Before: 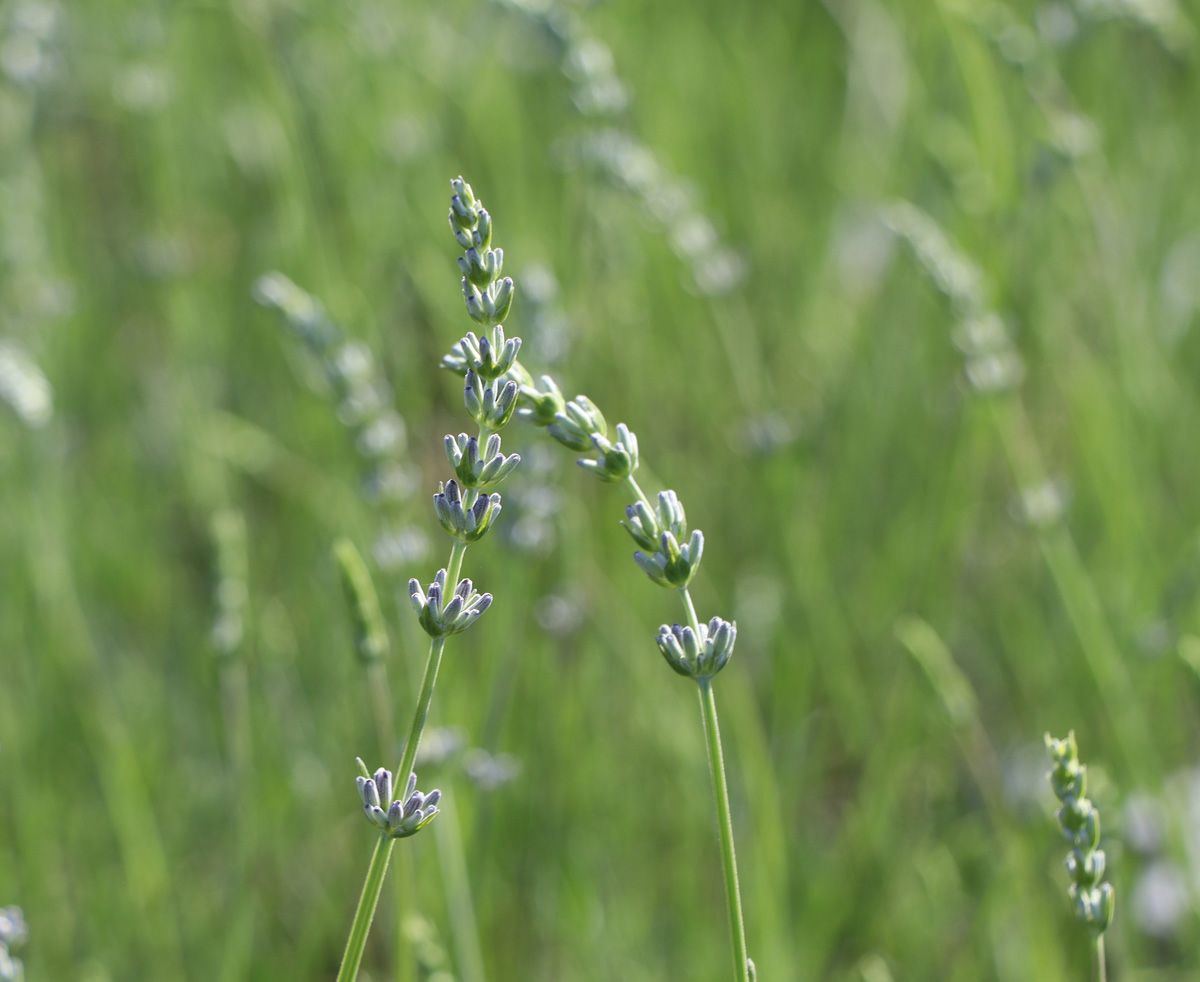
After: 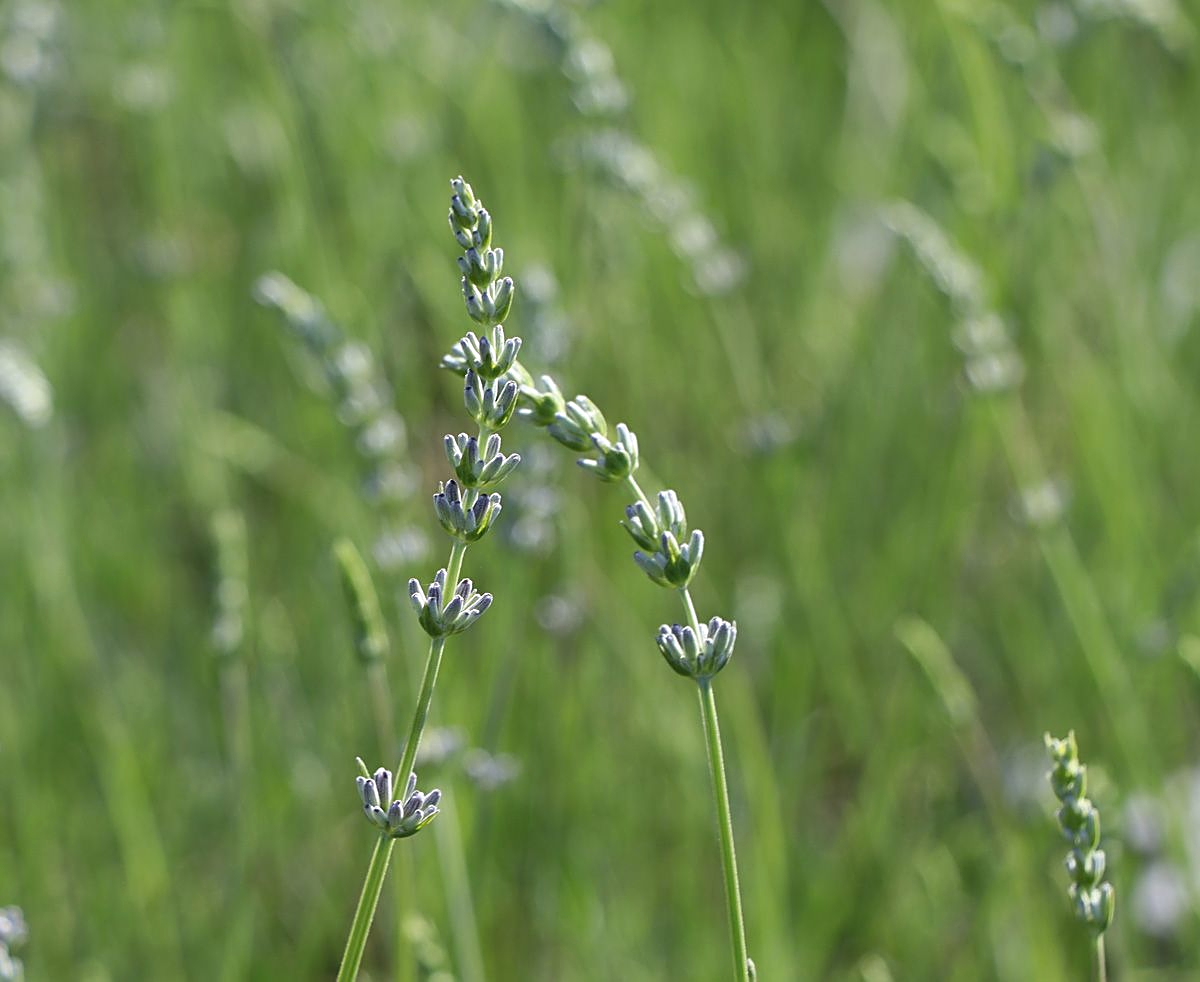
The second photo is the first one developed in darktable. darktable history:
contrast brightness saturation: contrast 0.03, brightness -0.04
sharpen: on, module defaults
